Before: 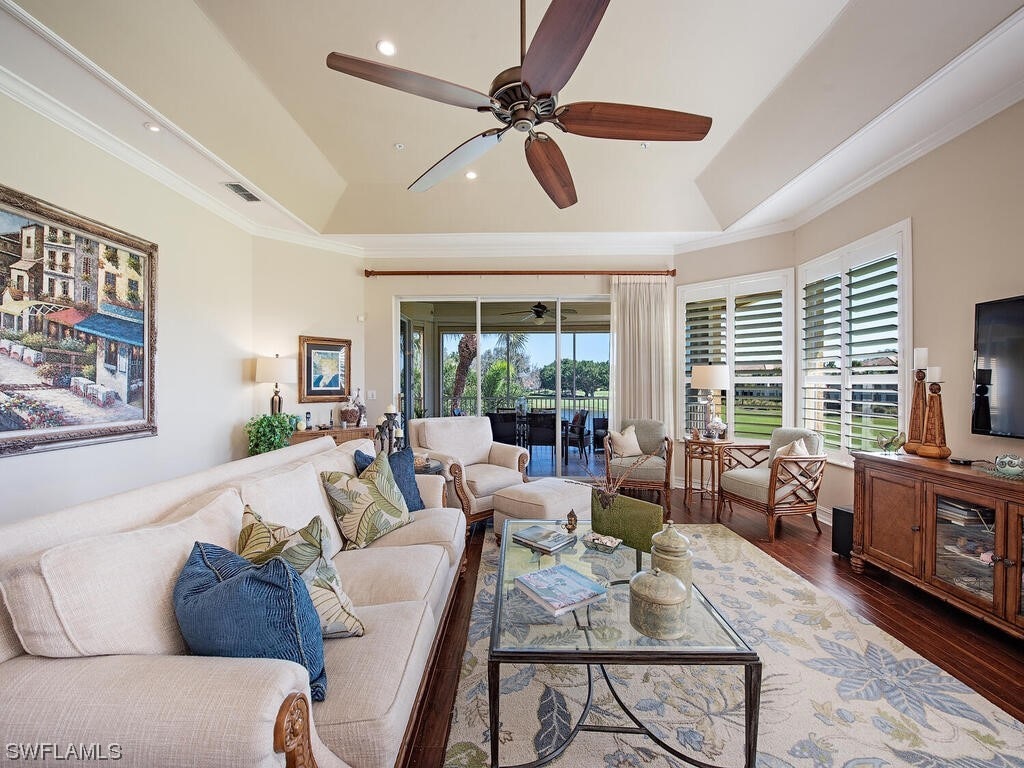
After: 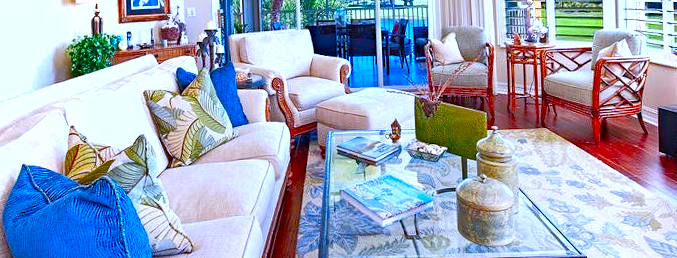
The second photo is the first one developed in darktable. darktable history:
exposure: black level correction 0, exposure 0.7 EV, compensate exposure bias true, compensate highlight preservation false
rotate and perspective: rotation -2.22°, lens shift (horizontal) -0.022, automatic cropping off
color zones: curves: ch0 [(0.224, 0.526) (0.75, 0.5)]; ch1 [(0.055, 0.526) (0.224, 0.761) (0.377, 0.526) (0.75, 0.5)]
color correction: saturation 2.15
crop: left 18.091%, top 51.13%, right 17.525%, bottom 16.85%
white balance: red 0.948, green 1.02, blue 1.176
shadows and highlights: low approximation 0.01, soften with gaussian
color balance rgb: perceptual saturation grading › global saturation 20%, perceptual saturation grading › highlights -50%, perceptual saturation grading › shadows 30%
